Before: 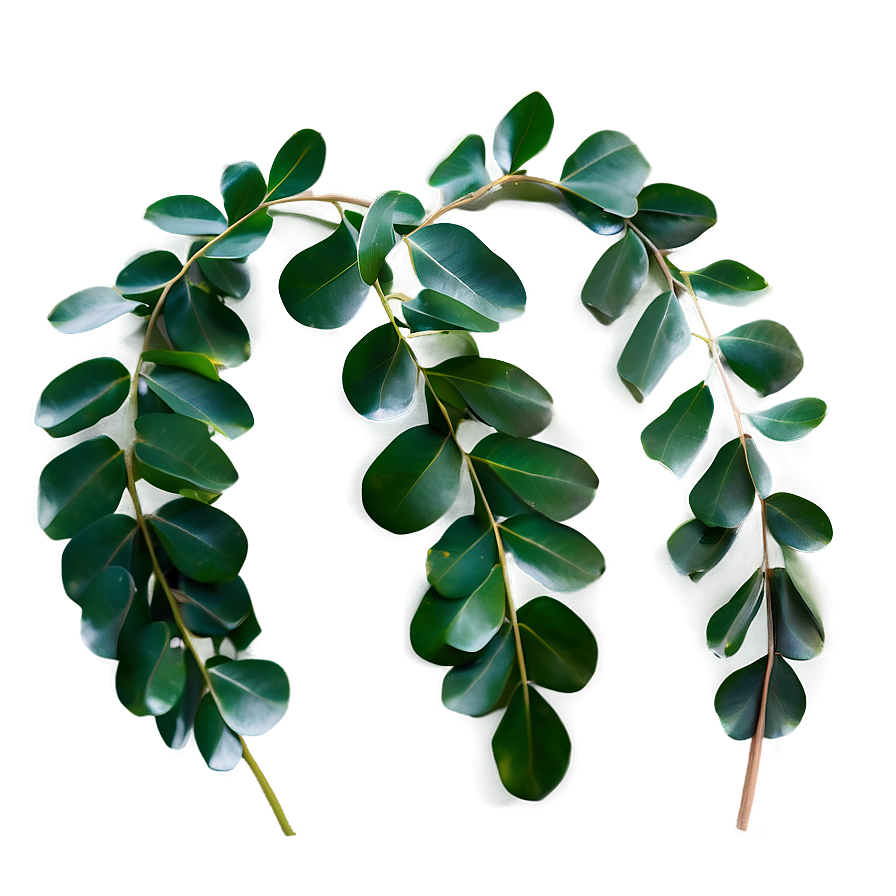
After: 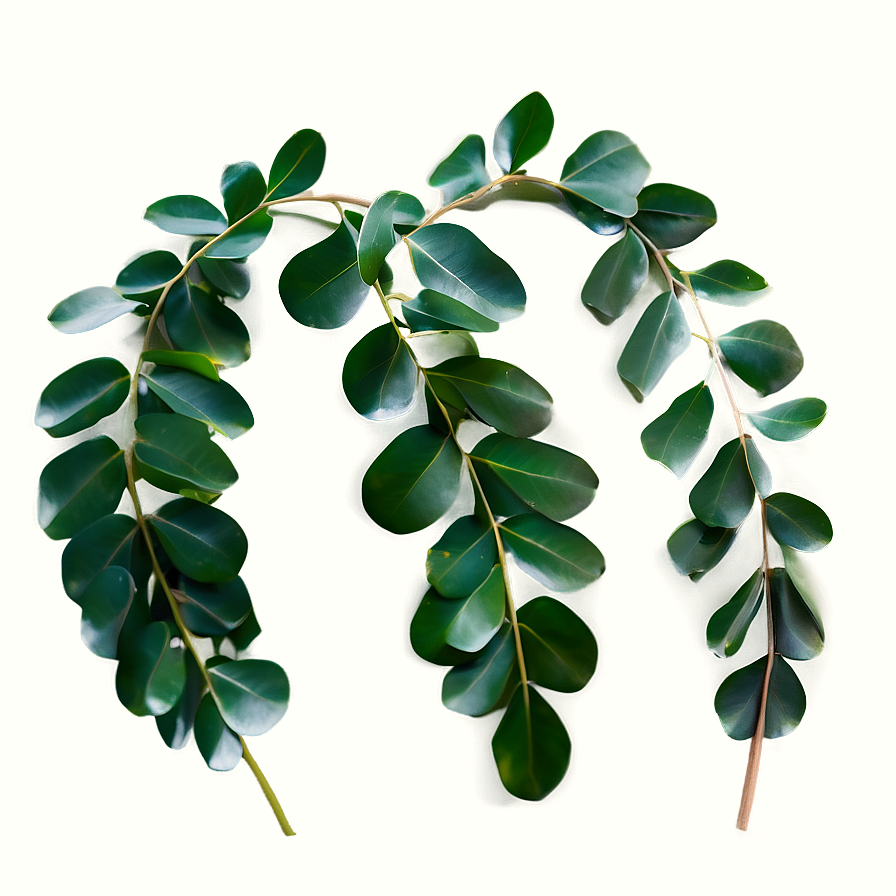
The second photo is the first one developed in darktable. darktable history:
color correction: highlights b* 3.02
